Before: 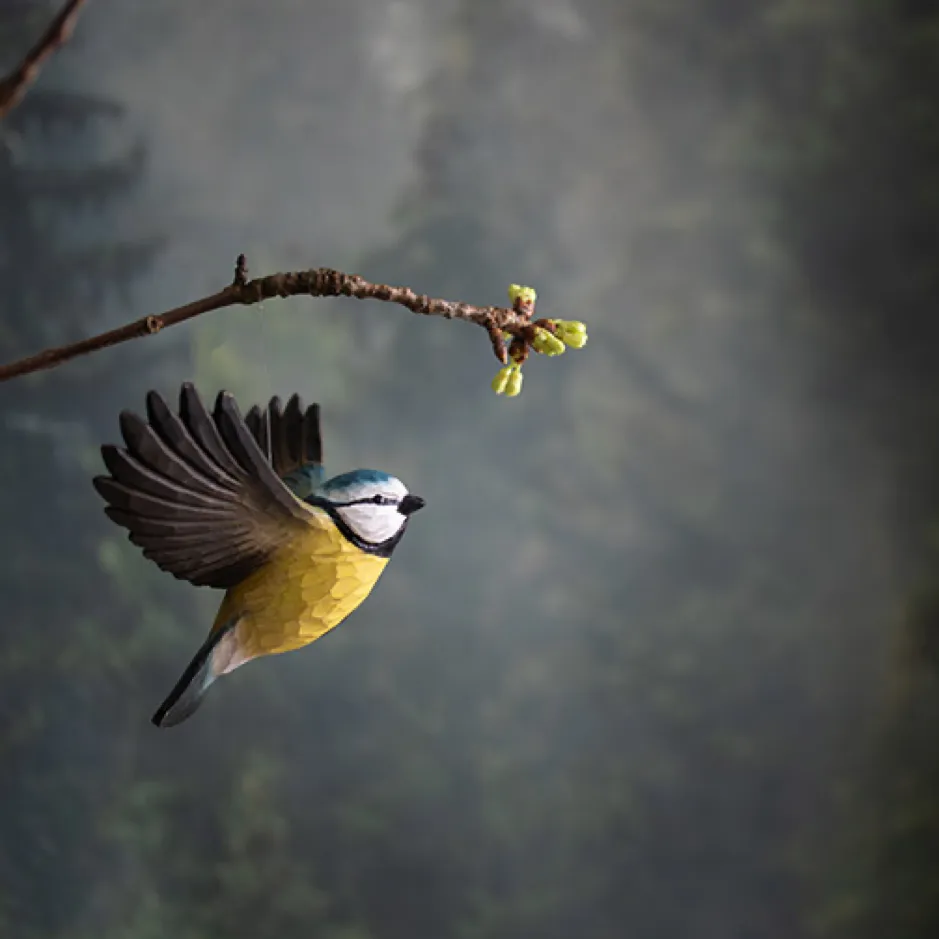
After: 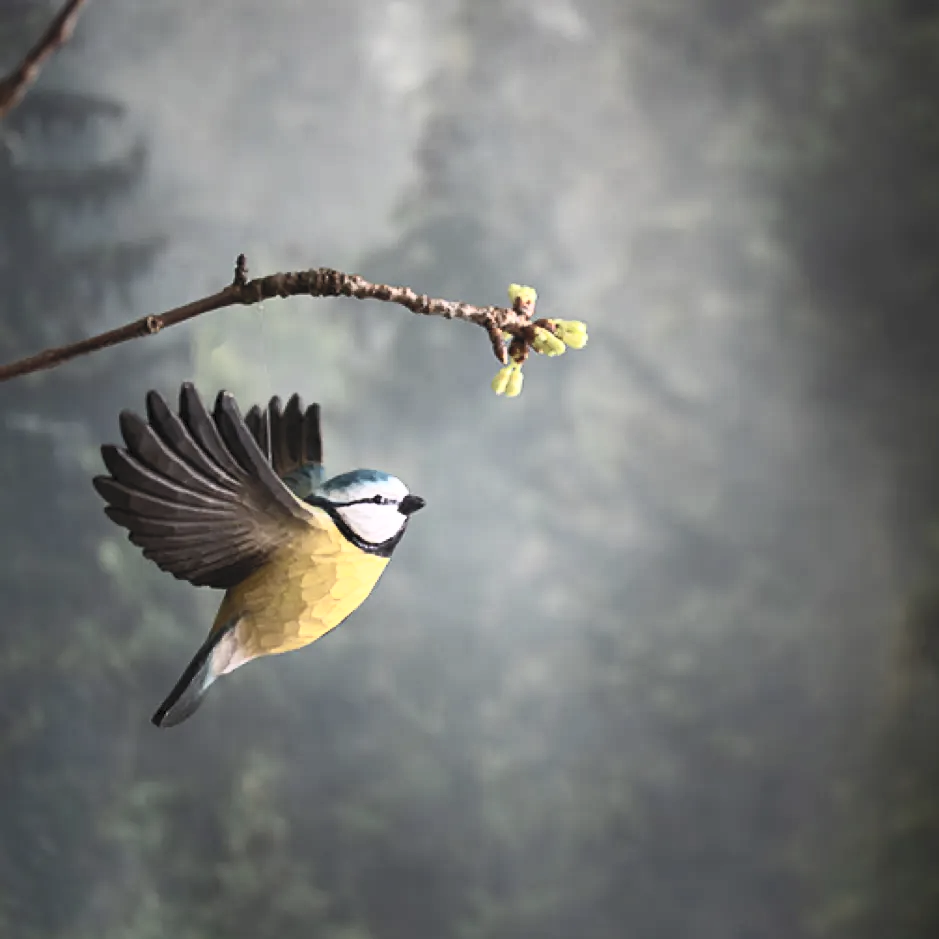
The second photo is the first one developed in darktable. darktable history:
contrast brightness saturation: contrast 0.43, brightness 0.56, saturation -0.19
white balance: red 1, blue 1
